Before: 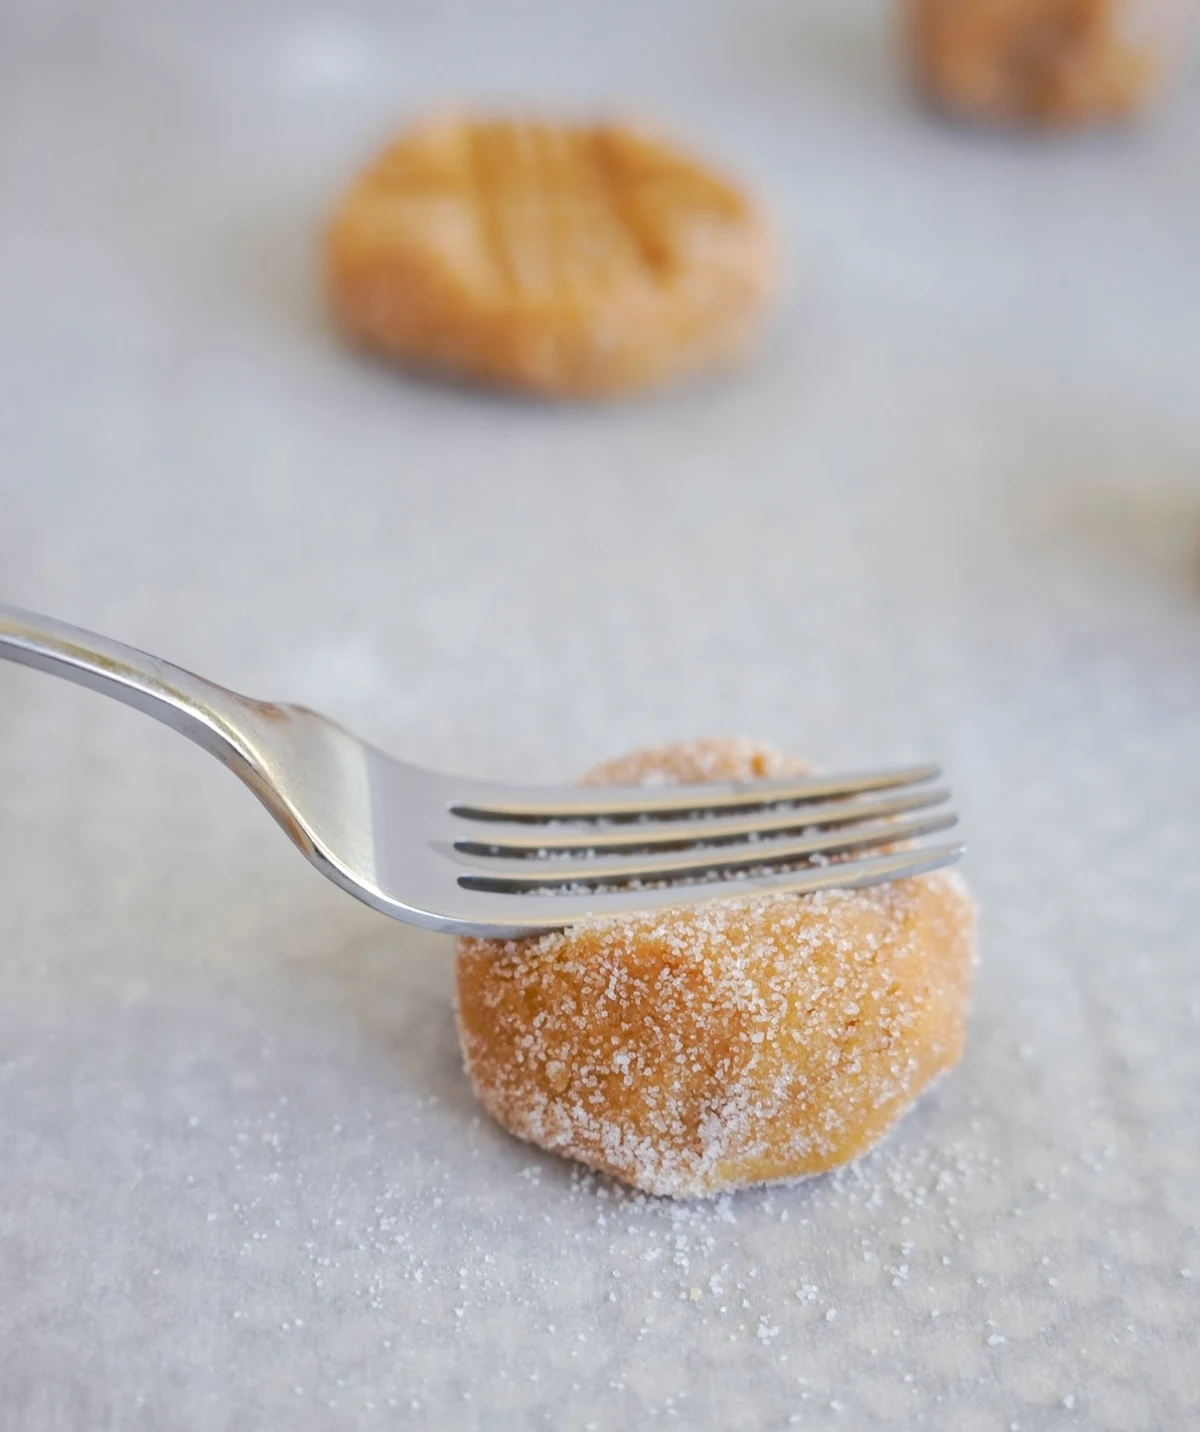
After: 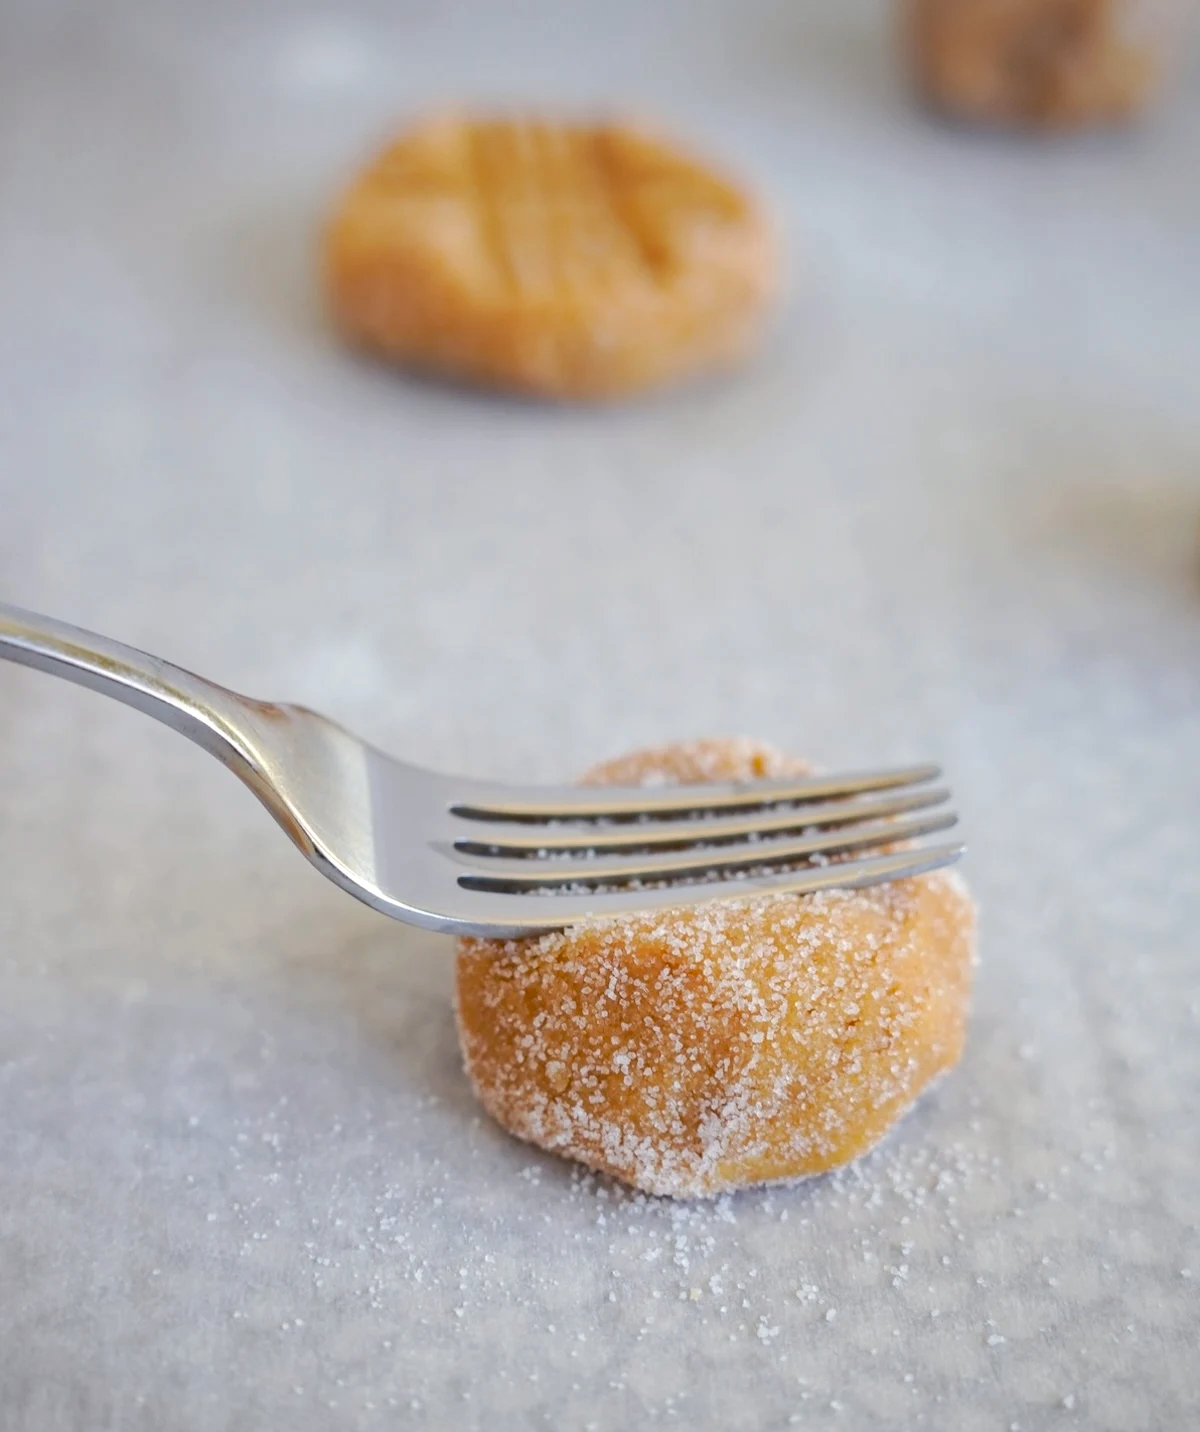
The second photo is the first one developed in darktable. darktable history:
vignetting: fall-off start 85%, fall-off radius 80%, brightness -0.182, saturation -0.3, width/height ratio 1.219, dithering 8-bit output, unbound false
haze removal: on, module defaults
